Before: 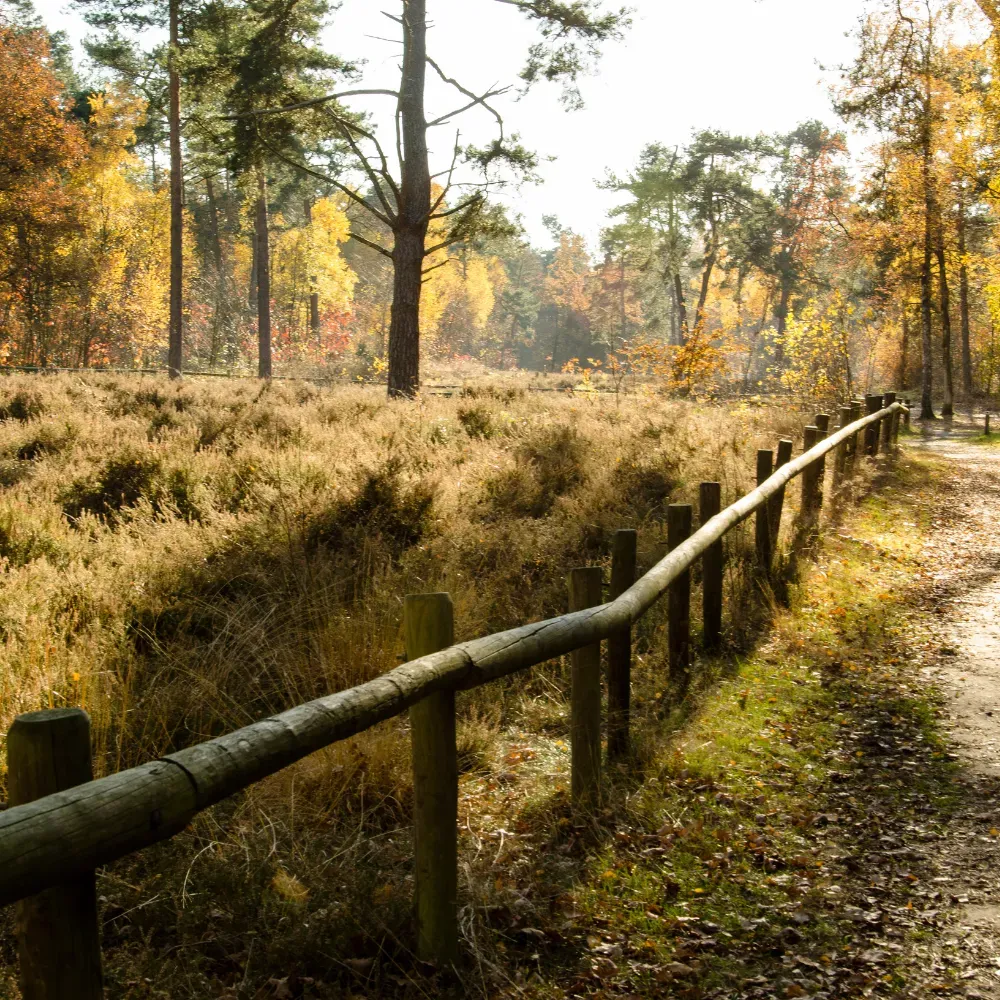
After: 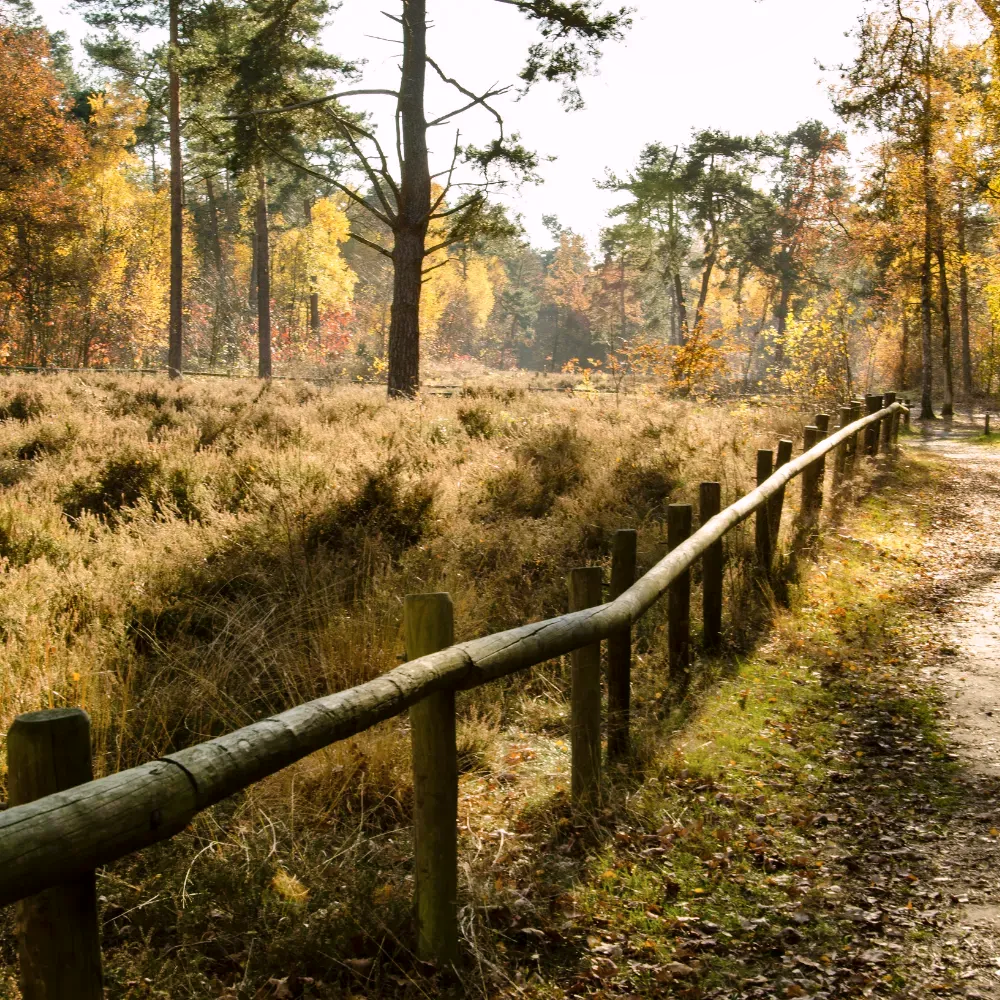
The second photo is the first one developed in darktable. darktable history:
shadows and highlights: soften with gaussian
color correction: highlights a* 3.12, highlights b* -1.55, shadows a* -0.101, shadows b* 2.52, saturation 0.98
